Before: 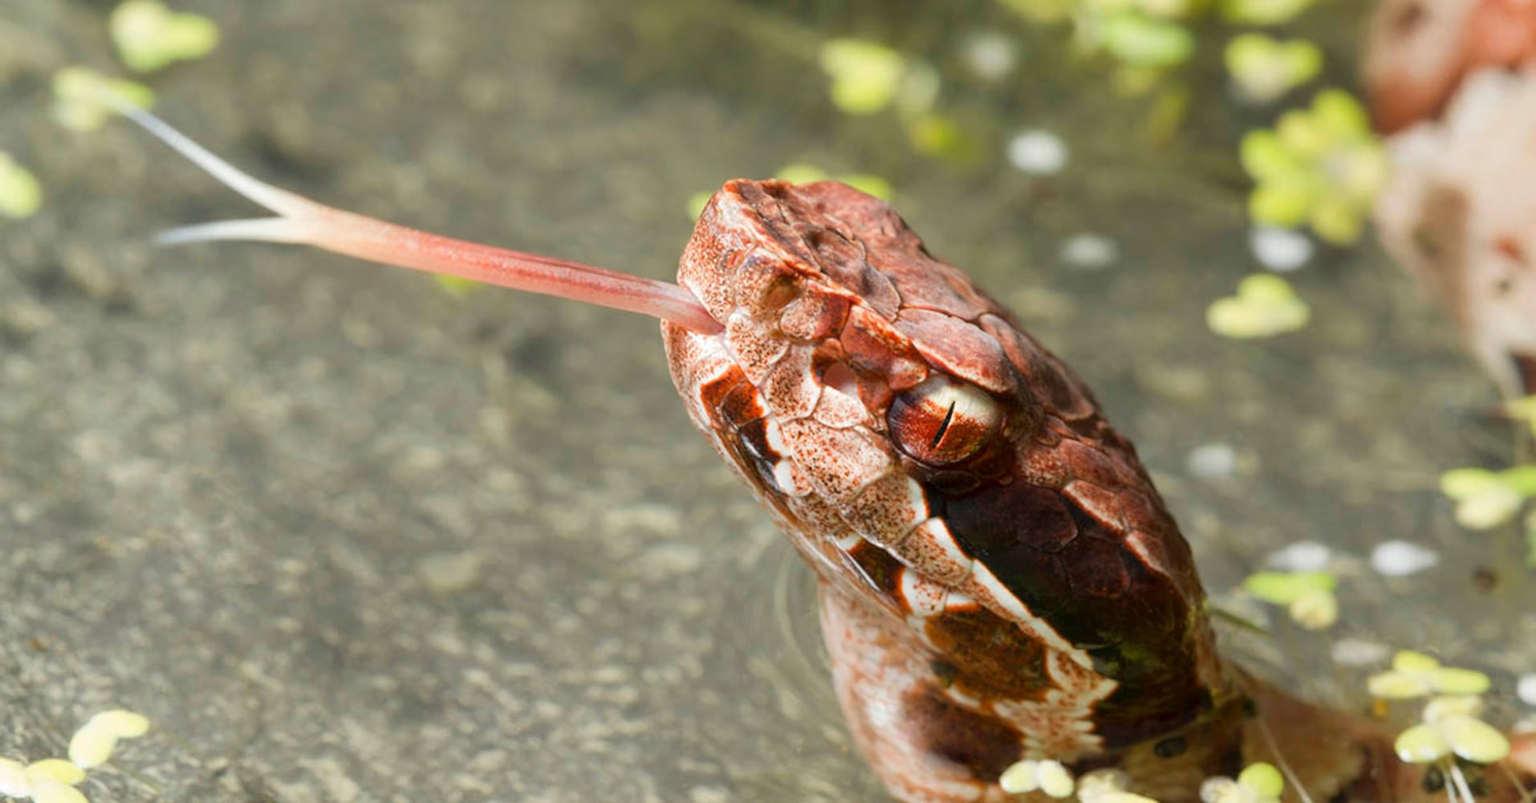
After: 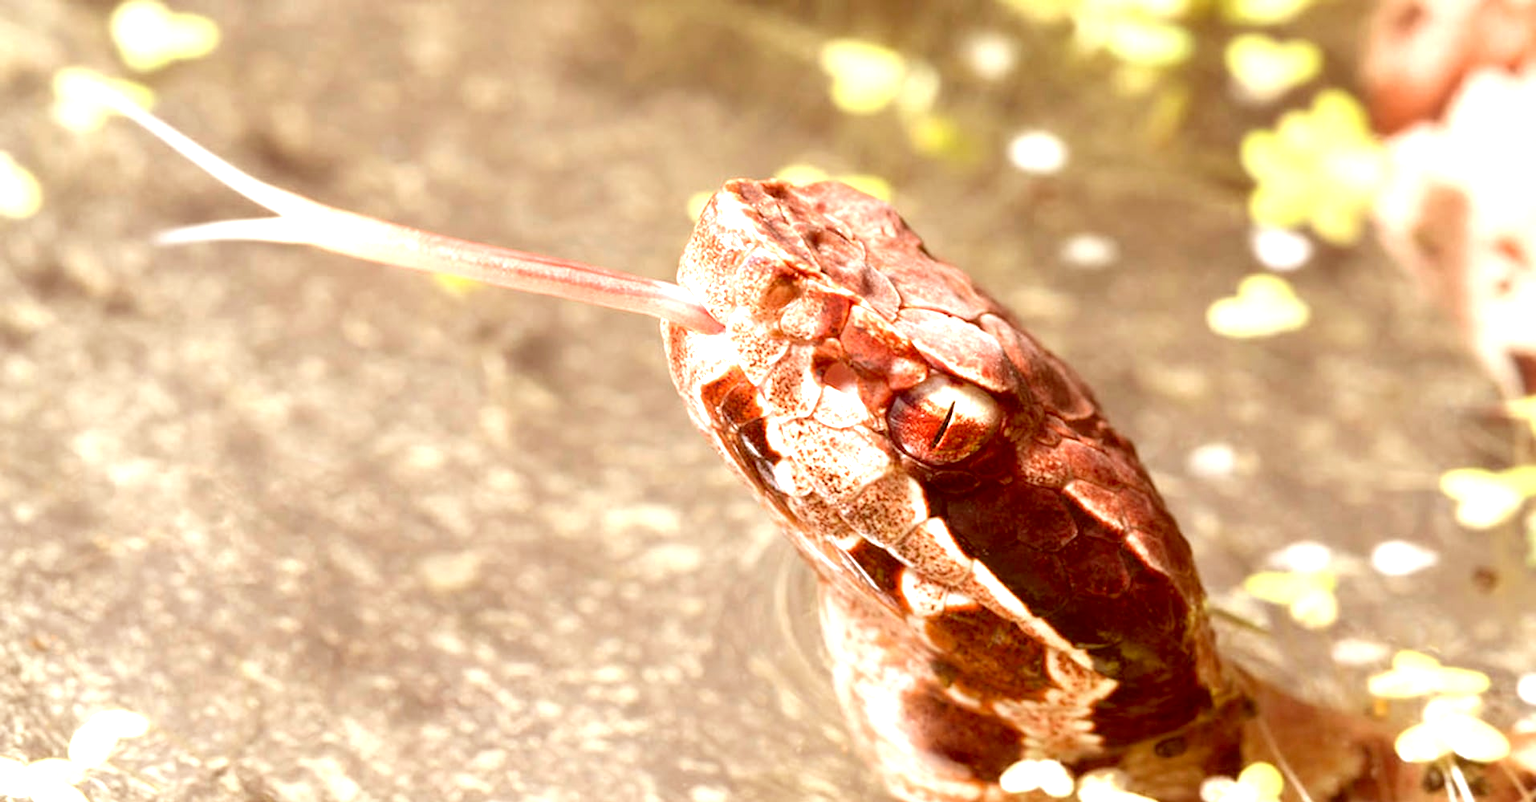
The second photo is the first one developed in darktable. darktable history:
exposure: black level correction 0, exposure 1.192 EV, compensate exposure bias true, compensate highlight preservation false
color correction: highlights a* 9.02, highlights b* 8.73, shadows a* 39.68, shadows b* 39.89, saturation 0.786
